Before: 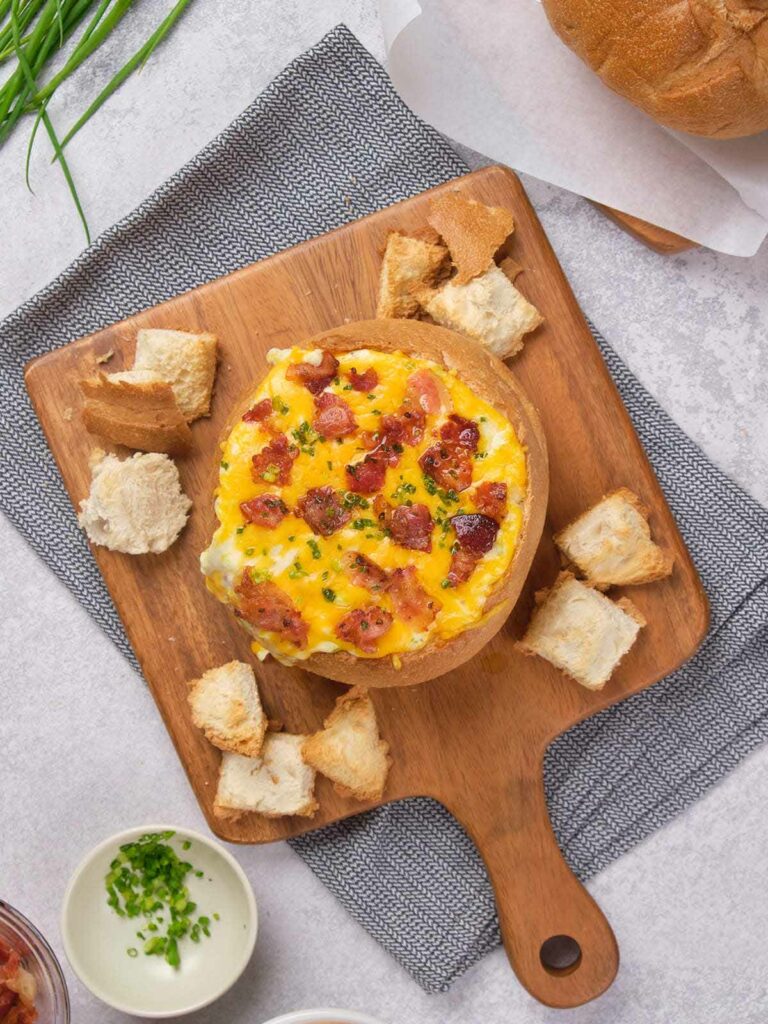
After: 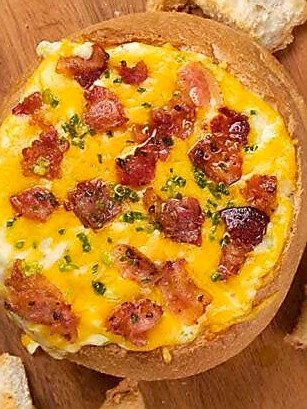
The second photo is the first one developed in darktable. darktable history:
crop: left 30%, top 30%, right 30%, bottom 30%
sharpen: radius 1.4, amount 1.25, threshold 0.7
local contrast: mode bilateral grid, contrast 20, coarseness 50, detail 120%, midtone range 0.2
haze removal: strength 0.29, distance 0.25, compatibility mode true, adaptive false
